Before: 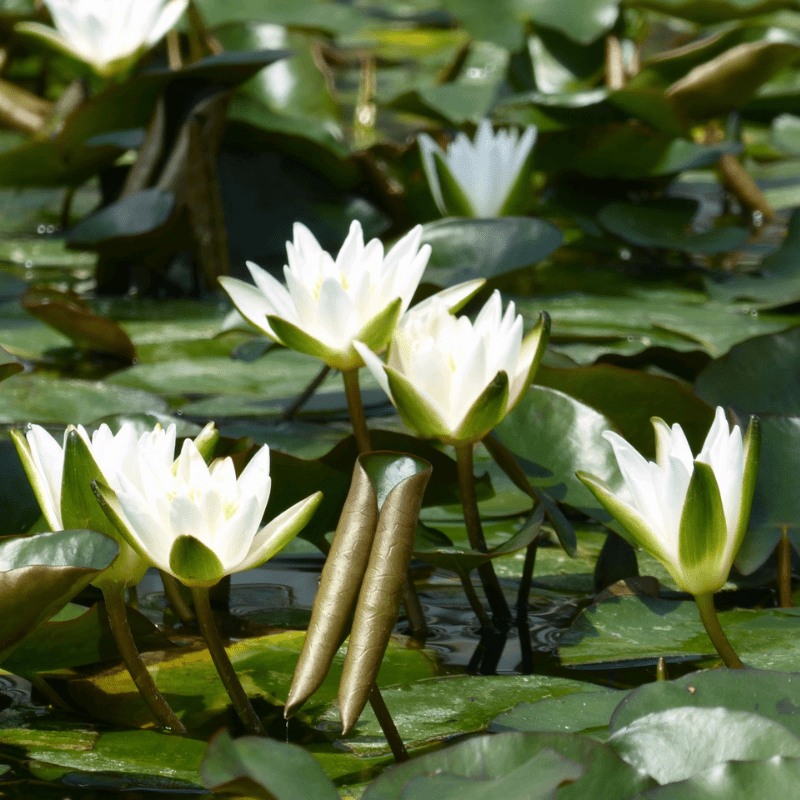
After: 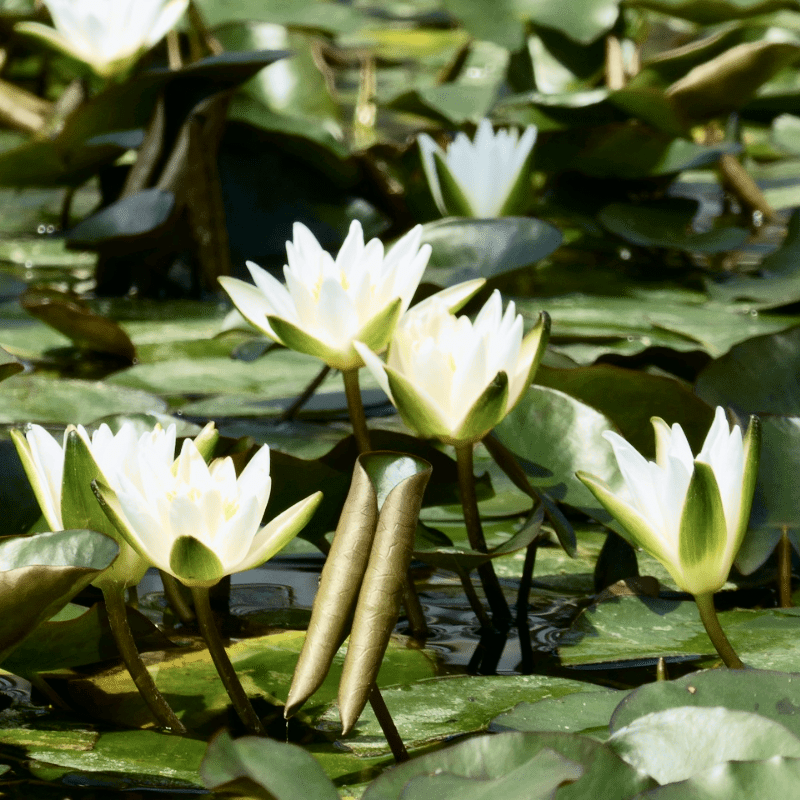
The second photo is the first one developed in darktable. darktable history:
tone curve: curves: ch0 [(0, 0) (0.037, 0.011) (0.135, 0.093) (0.266, 0.281) (0.461, 0.555) (0.581, 0.716) (0.675, 0.793) (0.767, 0.849) (0.91, 0.924) (1, 0.979)]; ch1 [(0, 0) (0.292, 0.278) (0.419, 0.423) (0.493, 0.492) (0.506, 0.5) (0.534, 0.529) (0.562, 0.562) (0.641, 0.663) (0.754, 0.76) (1, 1)]; ch2 [(0, 0) (0.294, 0.3) (0.361, 0.372) (0.429, 0.445) (0.478, 0.486) (0.502, 0.498) (0.518, 0.522) (0.531, 0.549) (0.561, 0.579) (0.64, 0.645) (0.7, 0.7) (0.861, 0.808) (1, 0.951)], color space Lab, independent channels, preserve colors none
